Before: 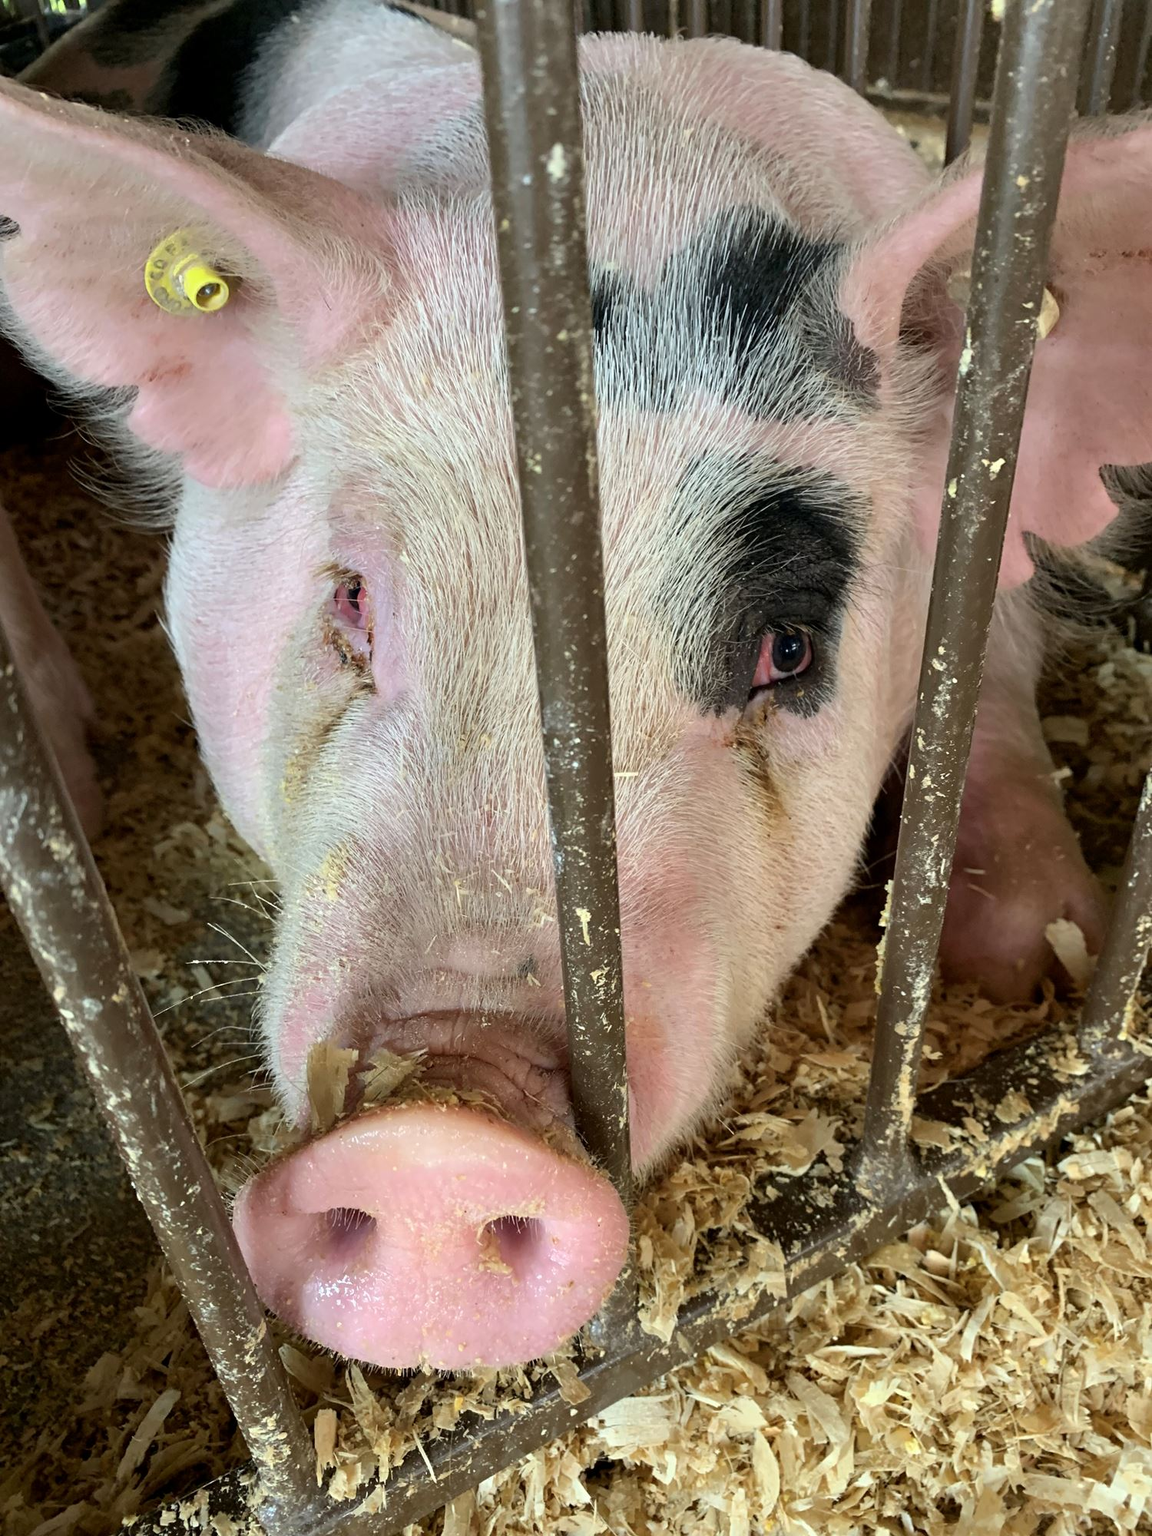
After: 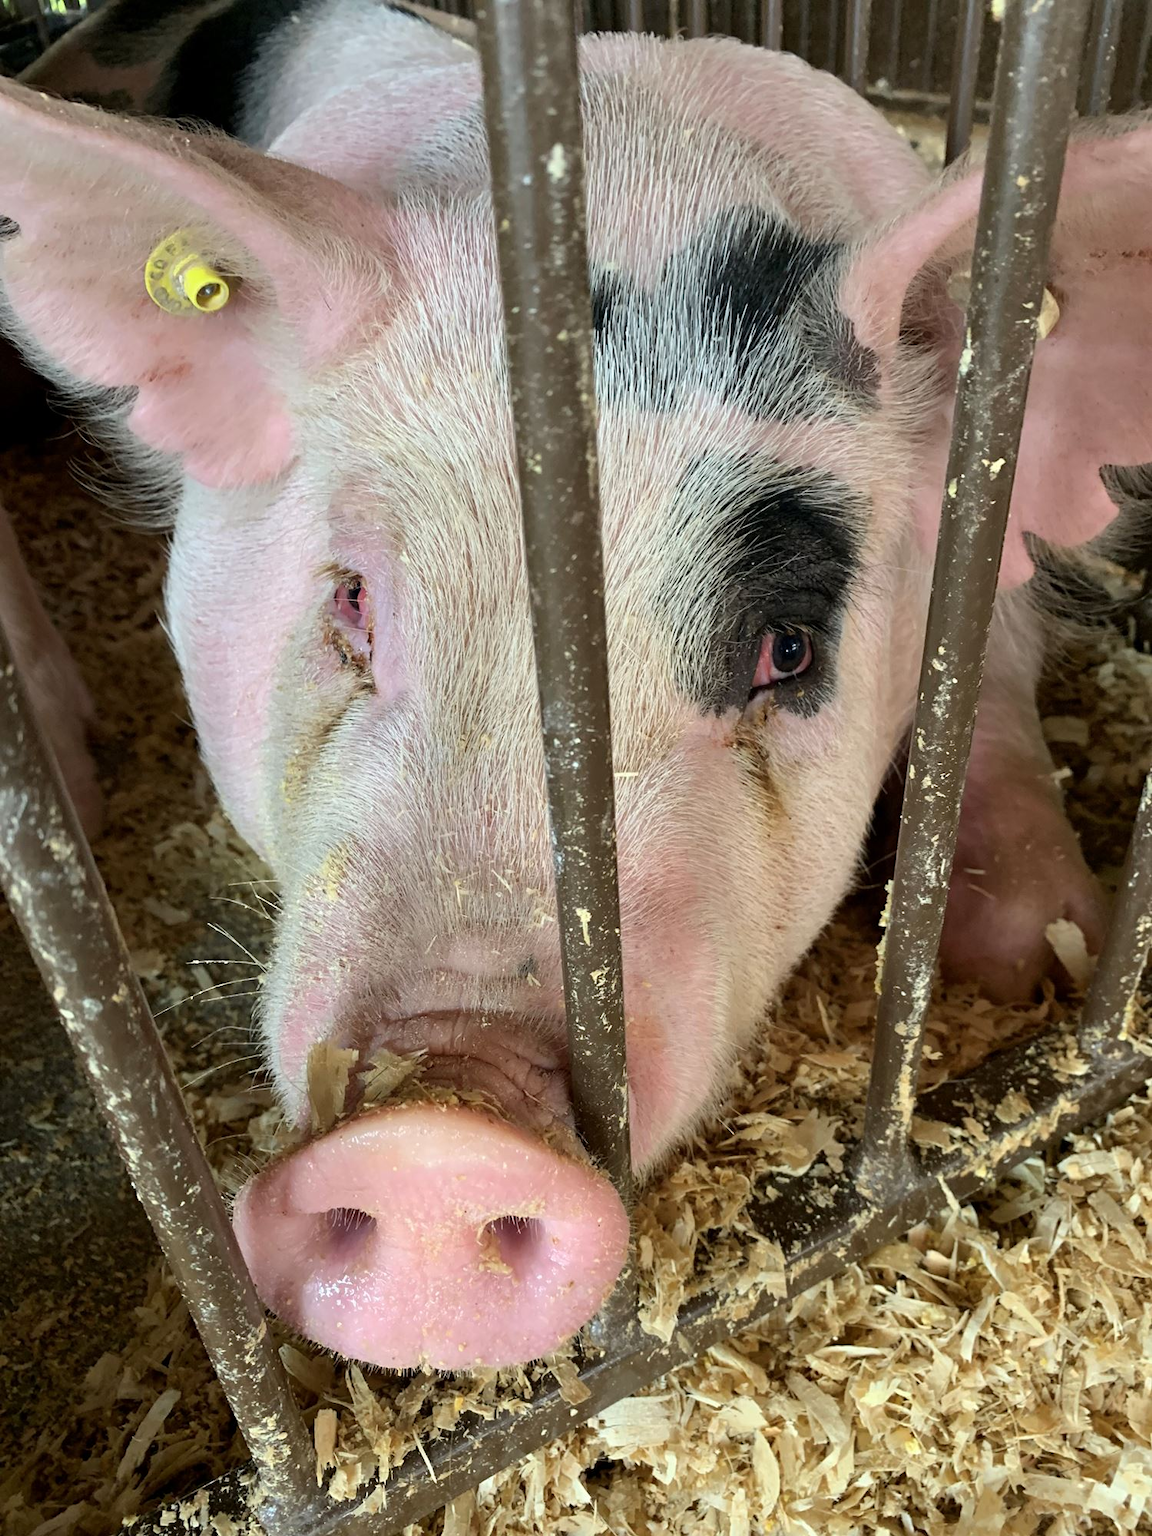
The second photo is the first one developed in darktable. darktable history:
levels: mode automatic, levels [0.721, 0.937, 0.997]
